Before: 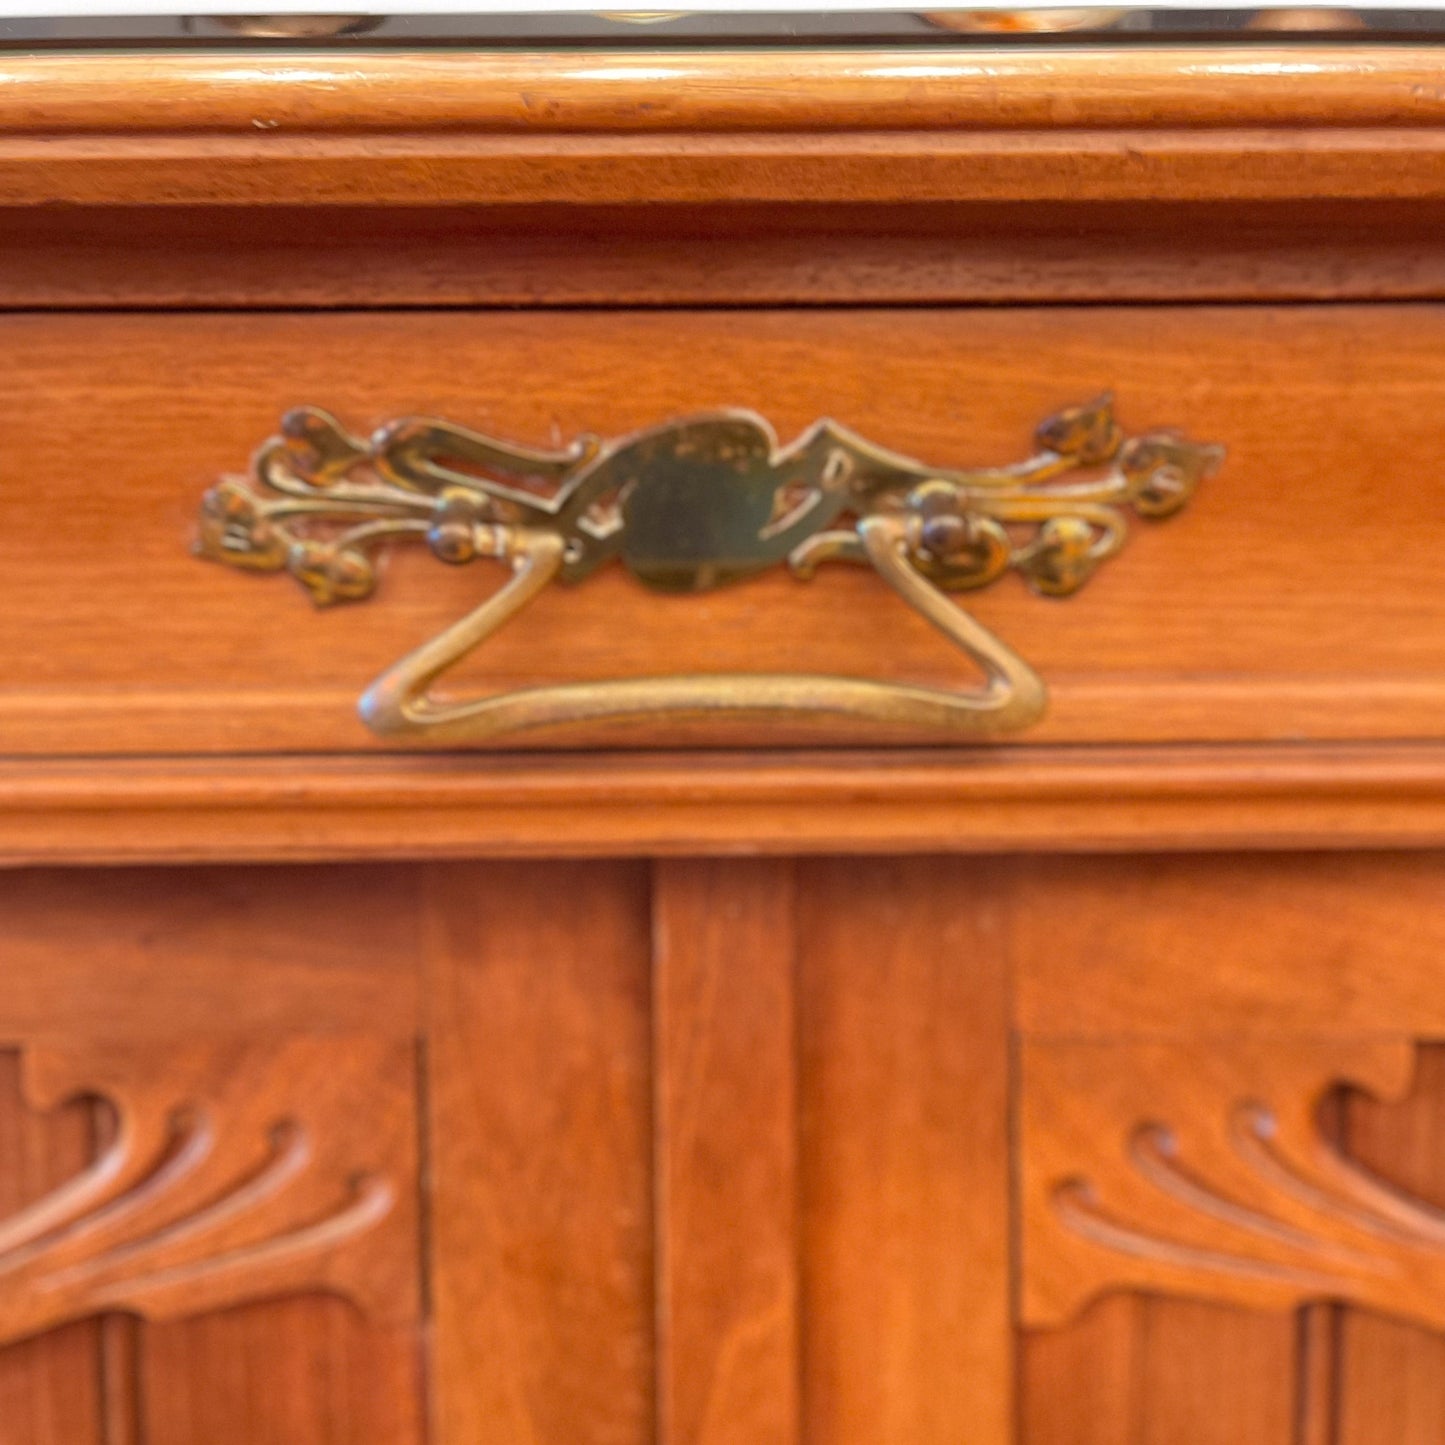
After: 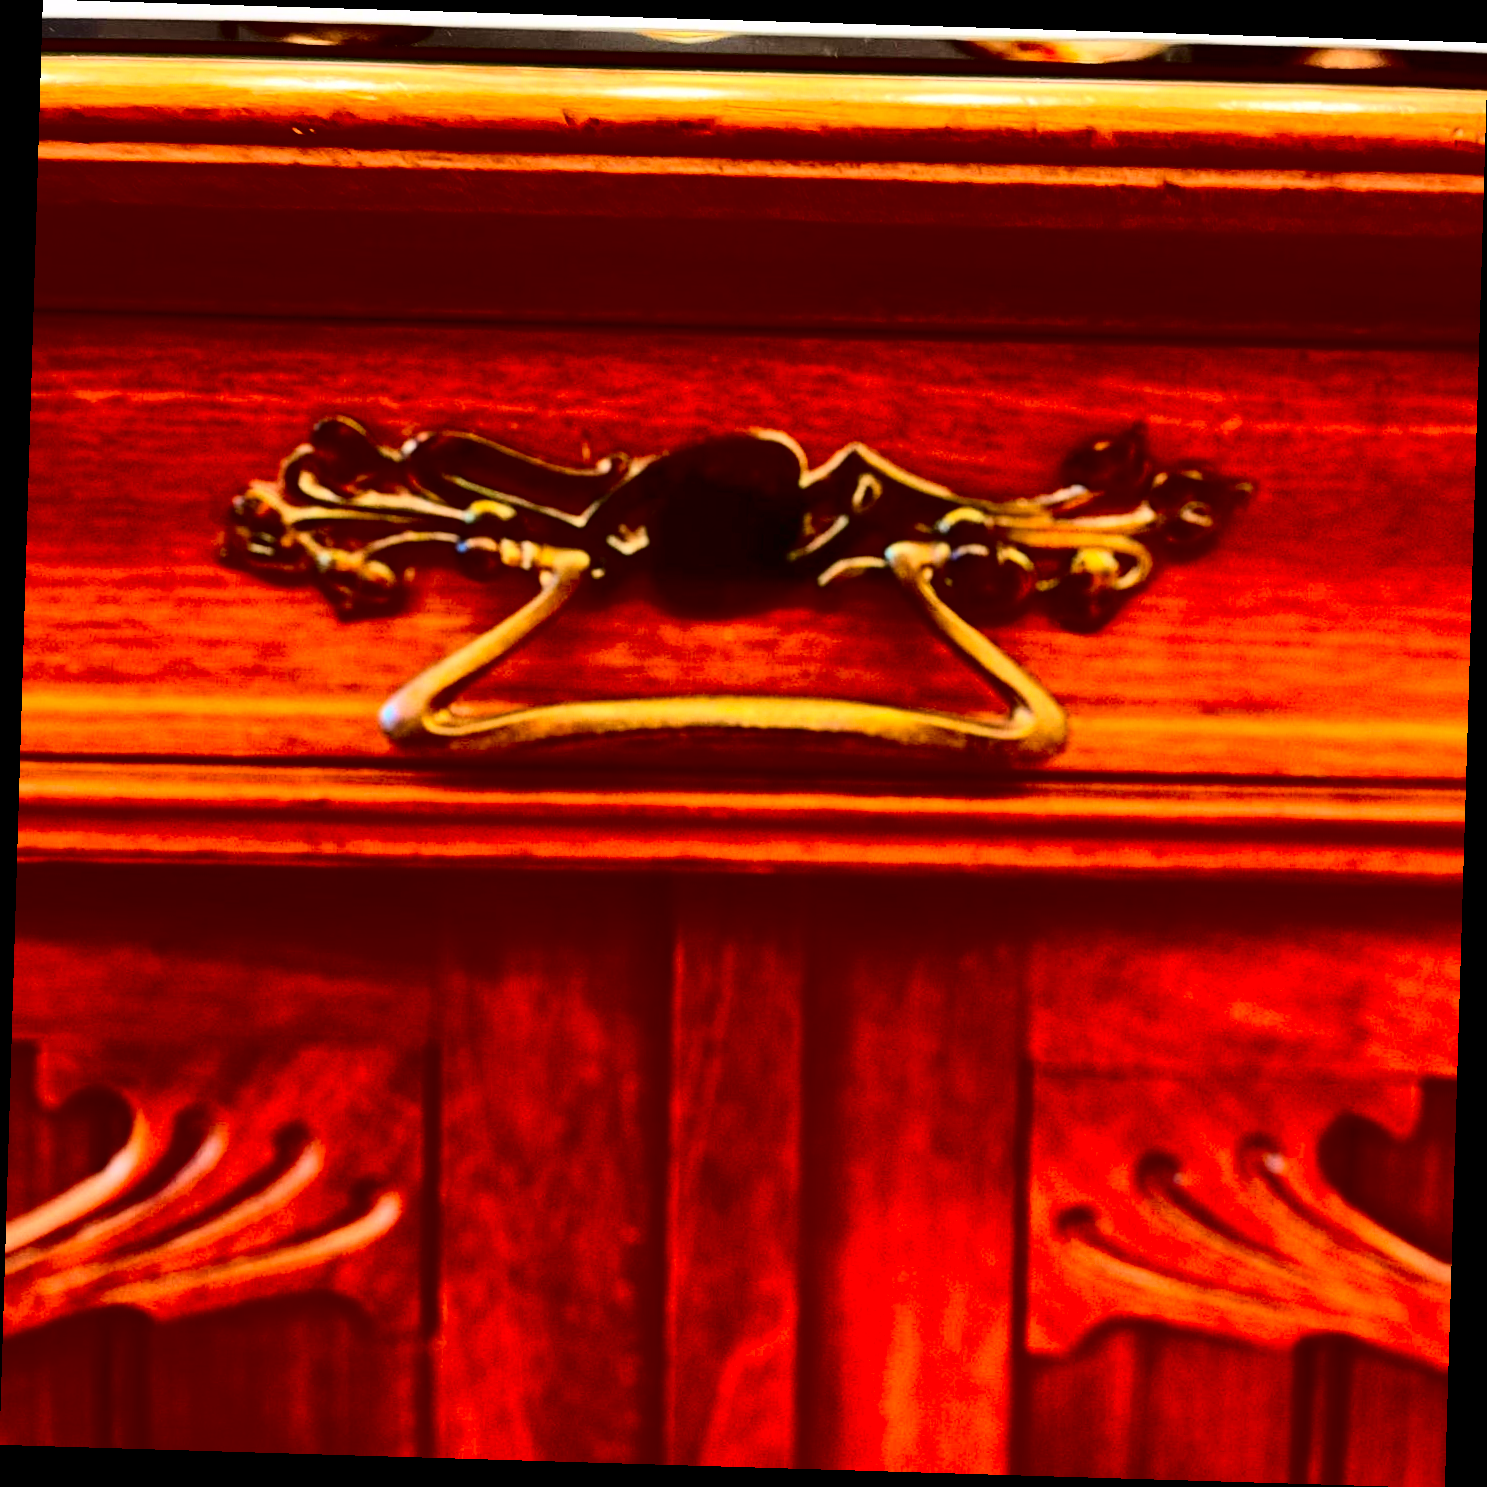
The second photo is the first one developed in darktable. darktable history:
rotate and perspective: rotation 1.72°, automatic cropping off
contrast brightness saturation: contrast 0.77, brightness -1, saturation 1
